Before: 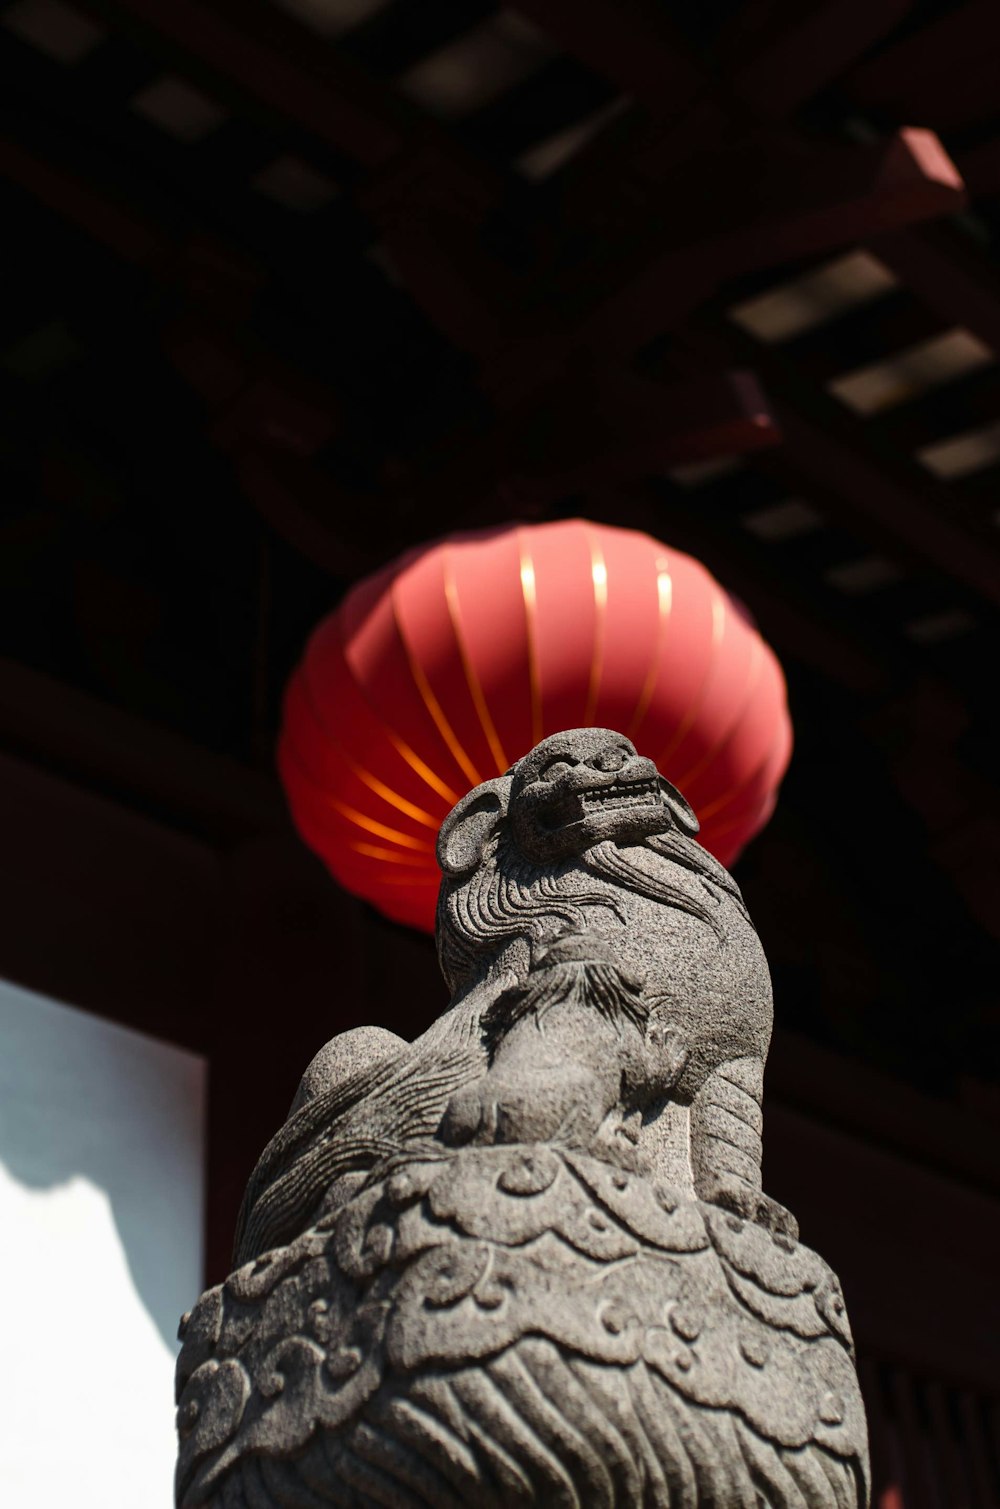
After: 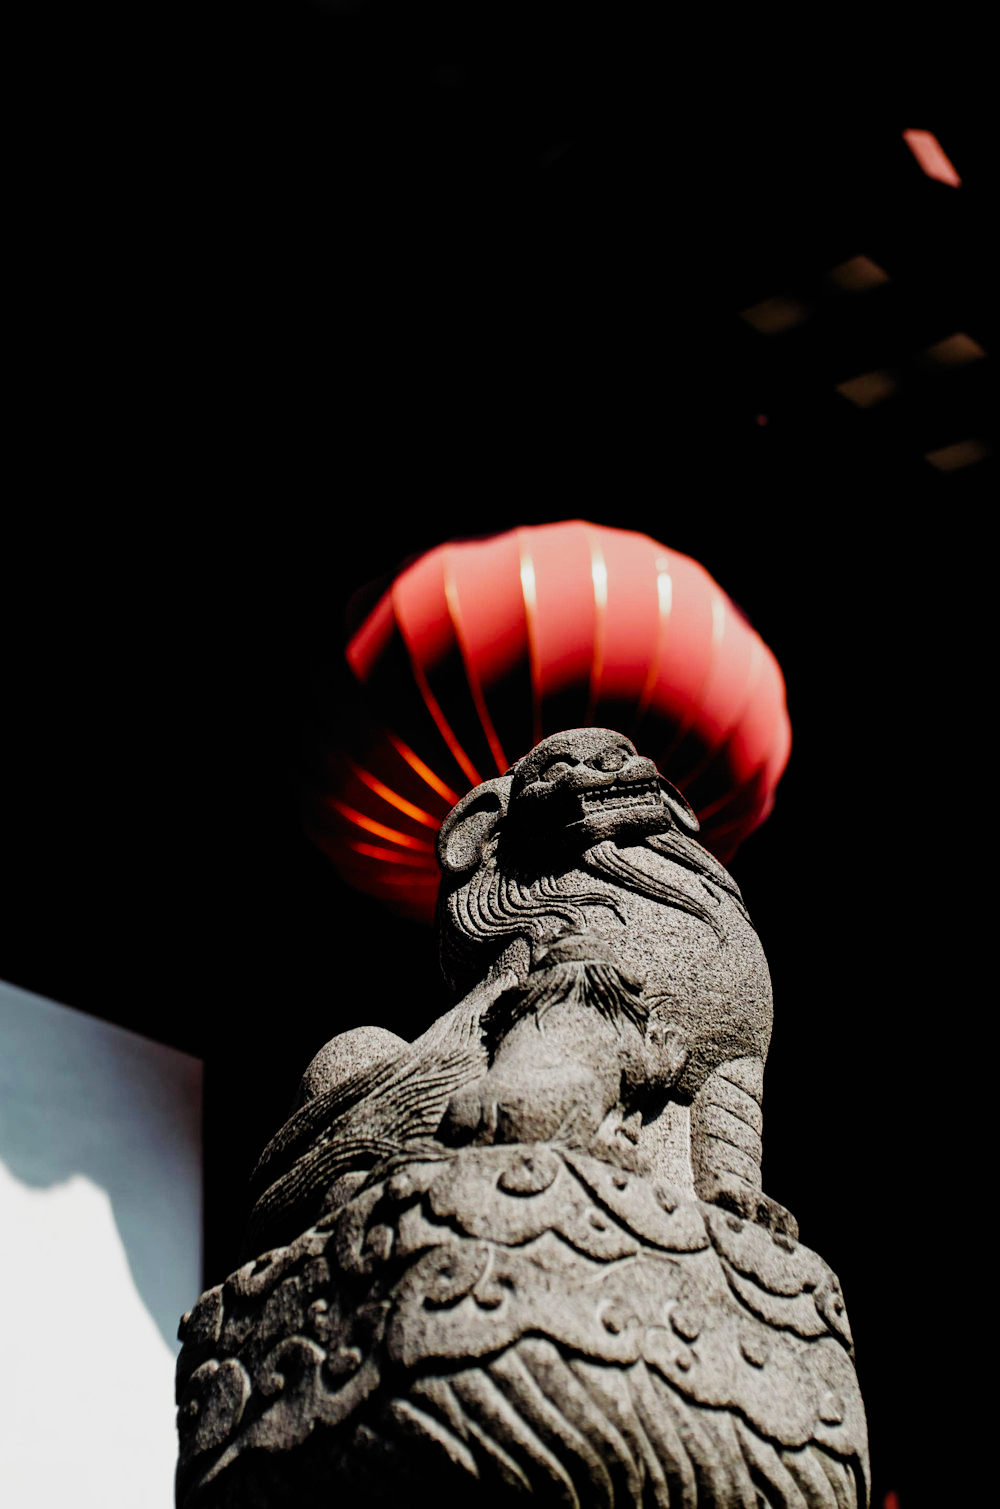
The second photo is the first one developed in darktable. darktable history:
filmic rgb: black relative exposure -5.1 EV, white relative exposure 3.99 EV, hardness 2.89, contrast 1.406, highlights saturation mix -18.59%, add noise in highlights 0.002, preserve chrominance no, color science v3 (2019), use custom middle-gray values true, contrast in highlights soft
